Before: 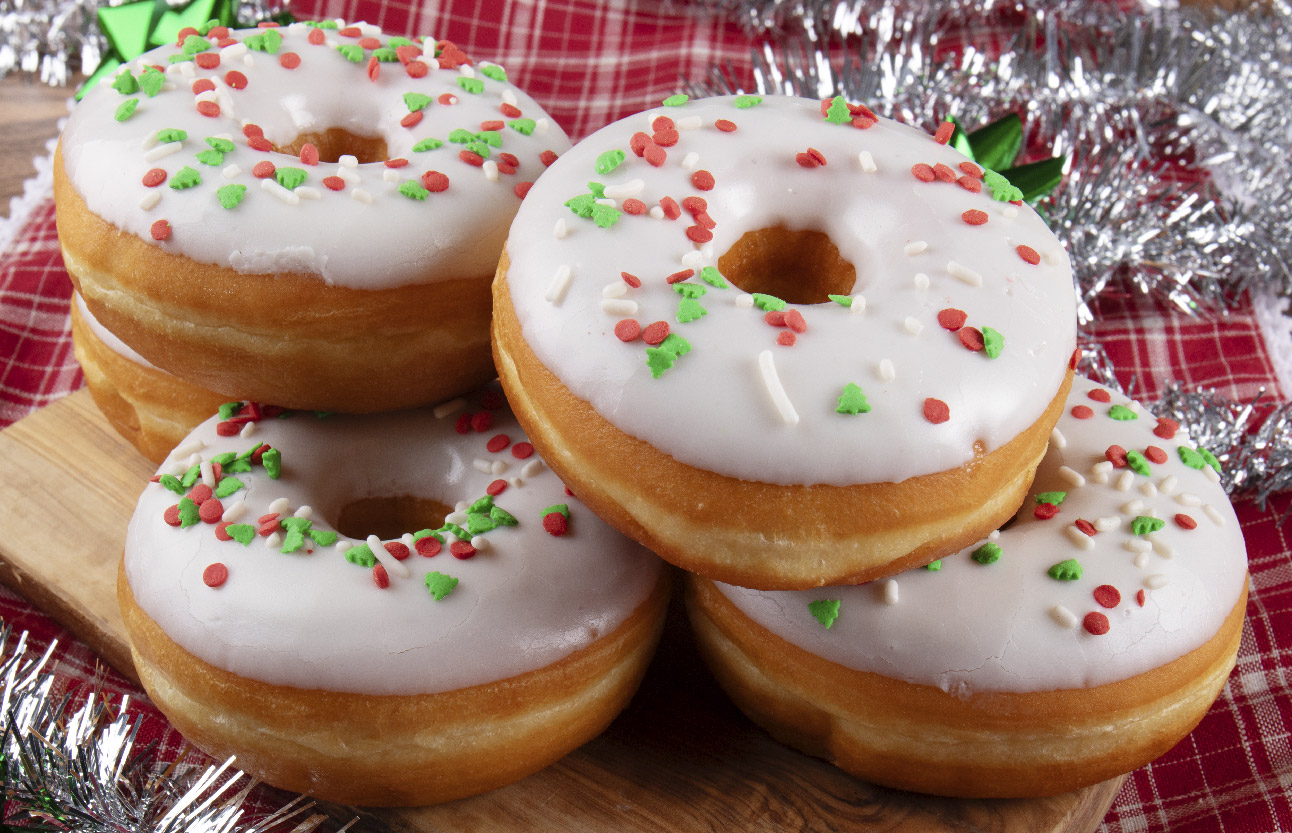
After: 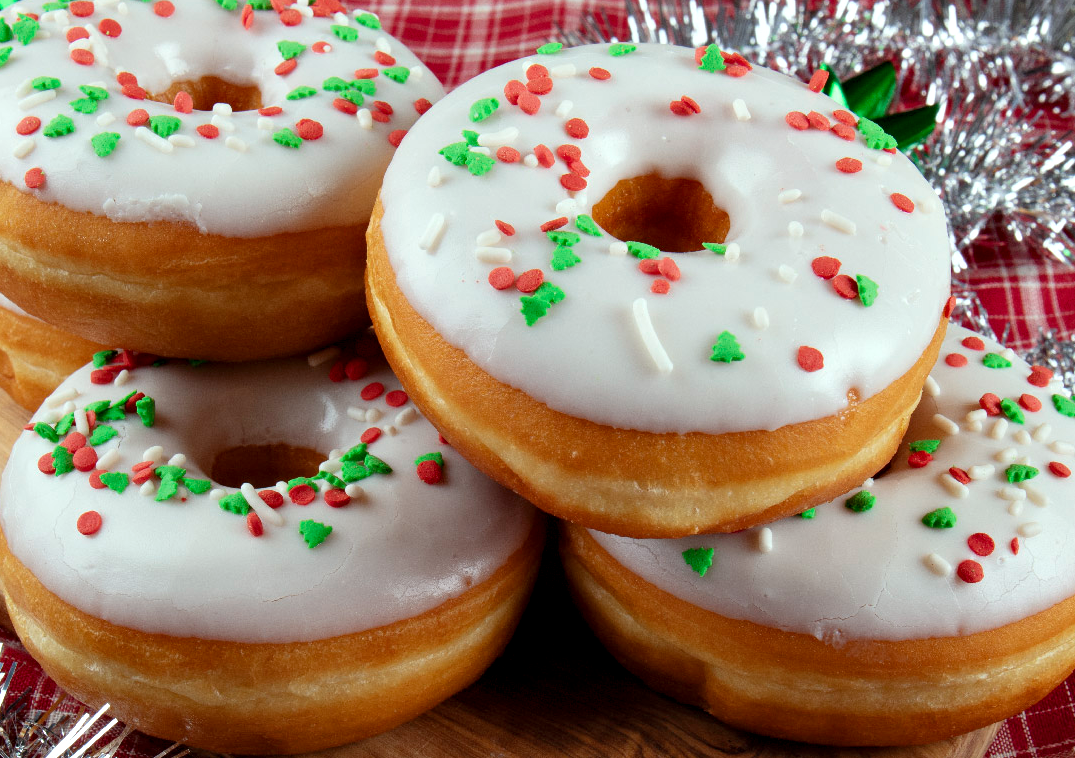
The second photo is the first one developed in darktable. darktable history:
color correction: highlights a* -6.85, highlights b* 0.721
crop: left 9.803%, top 6.309%, right 6.979%, bottom 2.598%
contrast equalizer: y [[0.6 ×6], [0.55 ×6], [0 ×6], [0 ×6], [0 ×6]], mix 0.337
